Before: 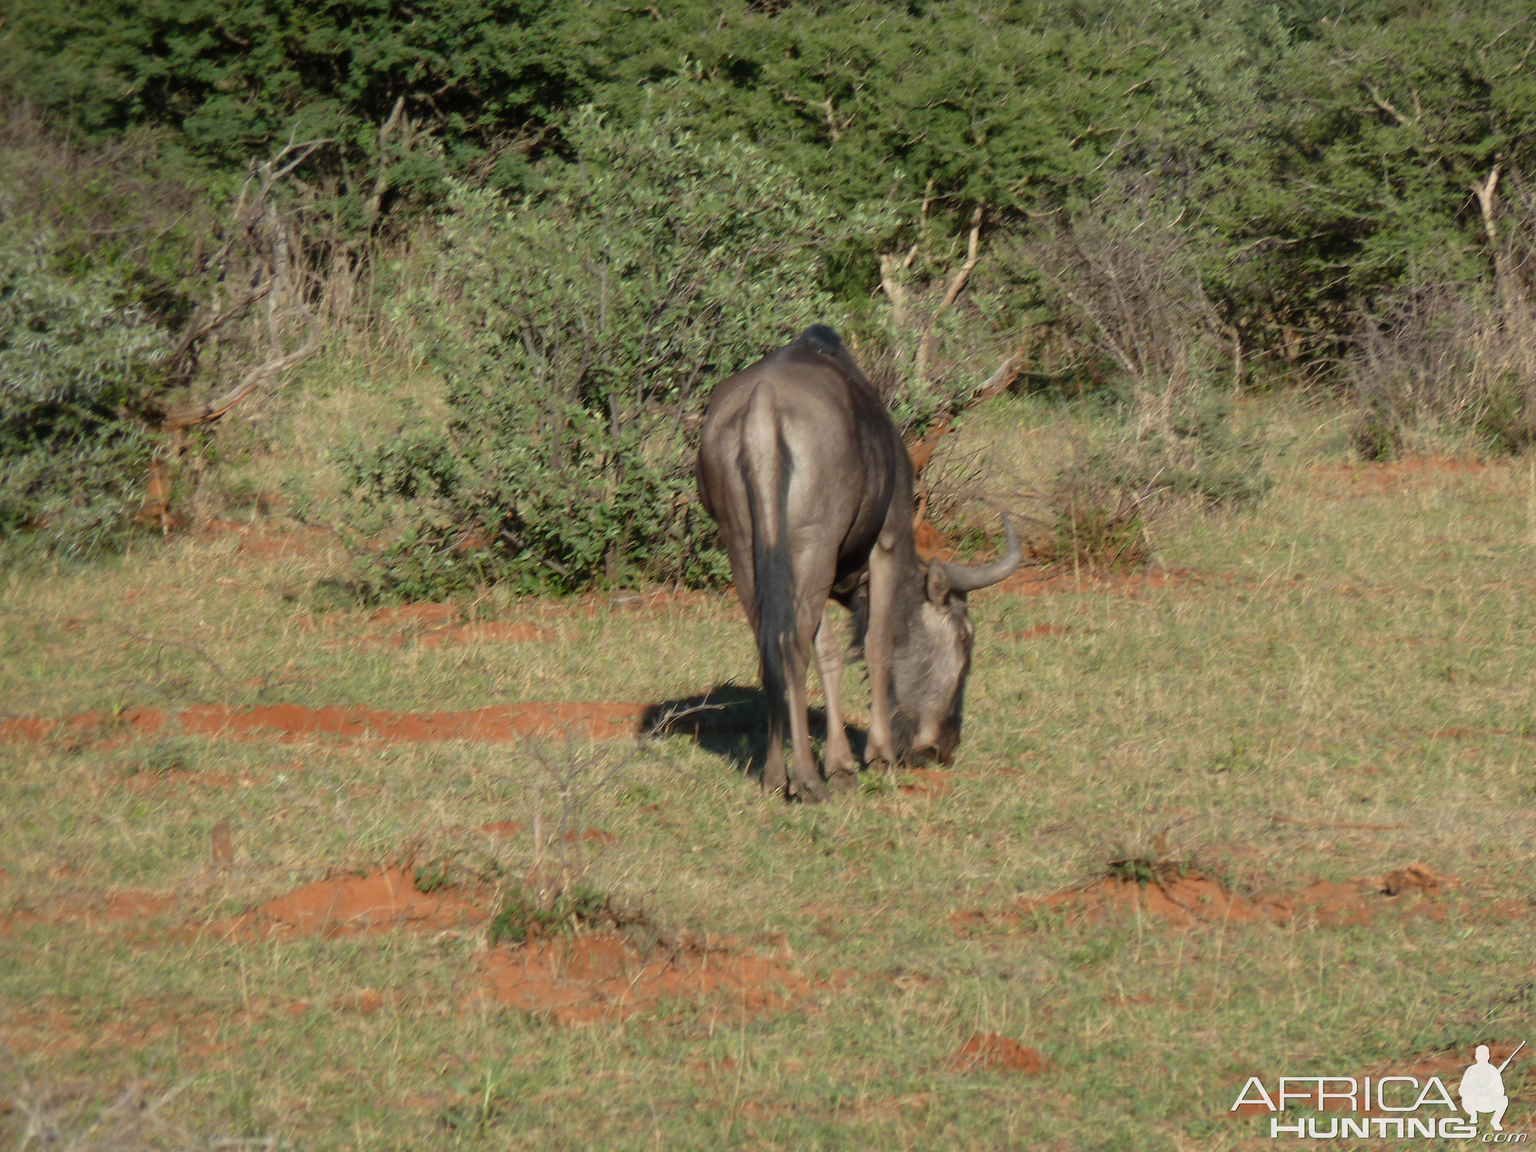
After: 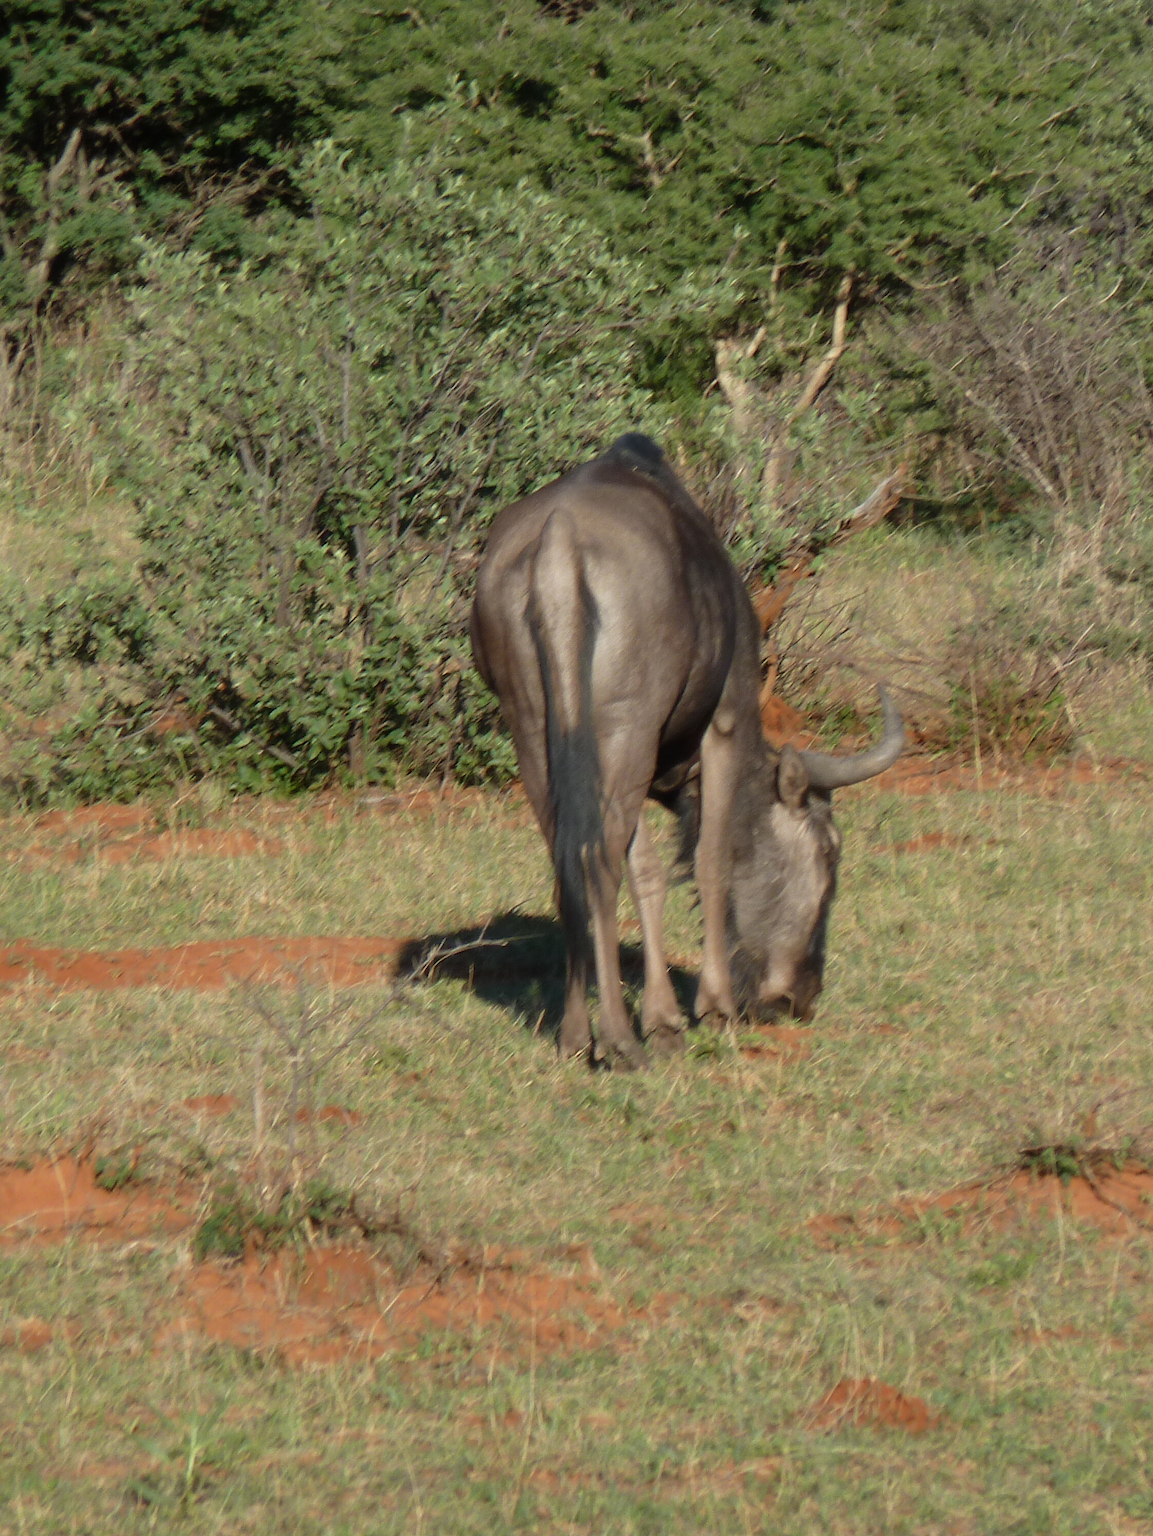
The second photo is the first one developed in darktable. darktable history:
crop and rotate: left 22.387%, right 21.301%
